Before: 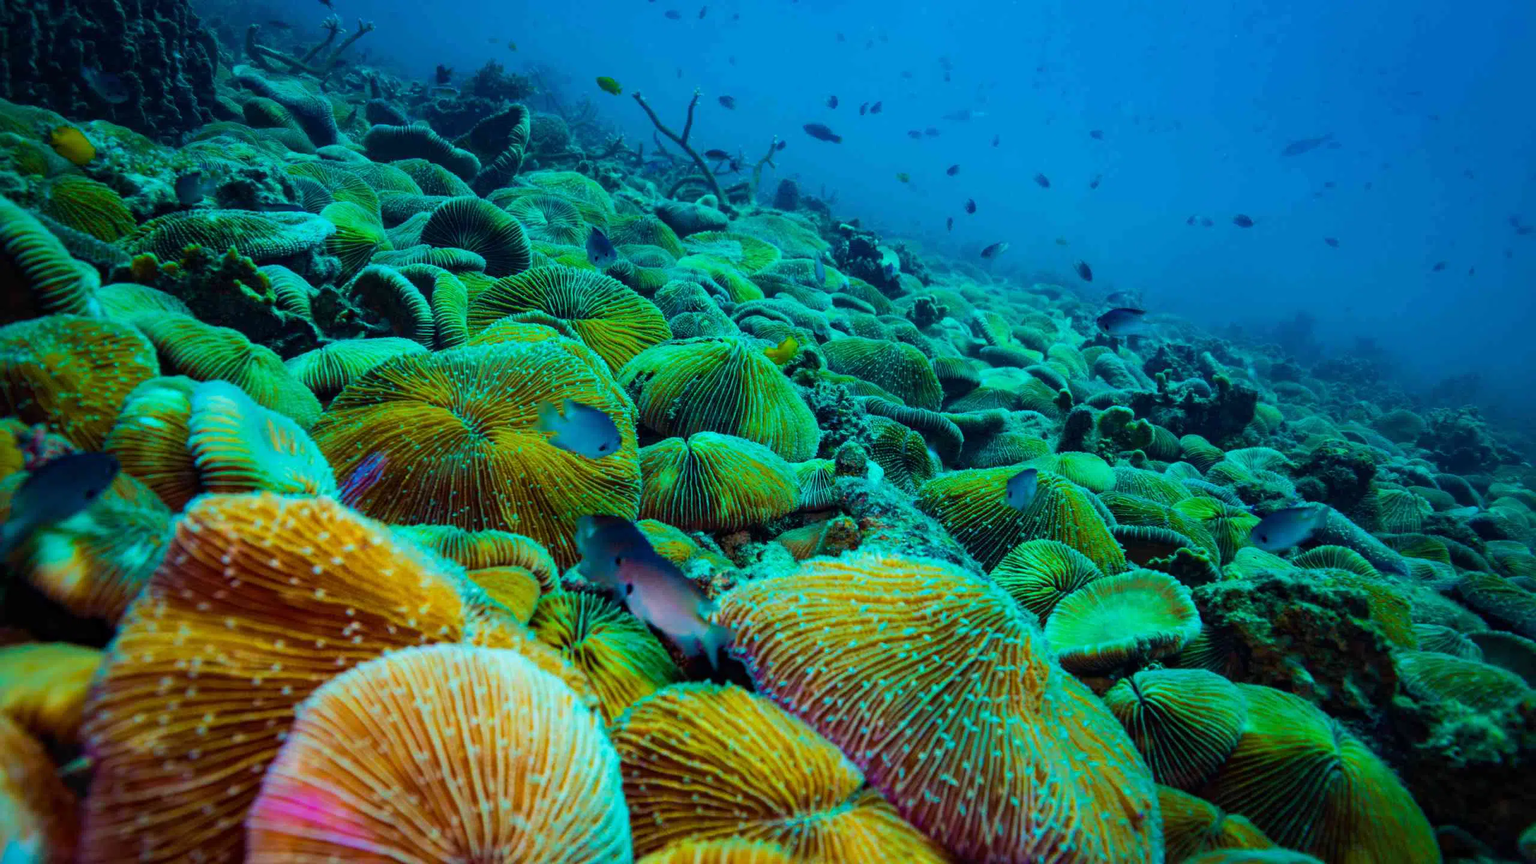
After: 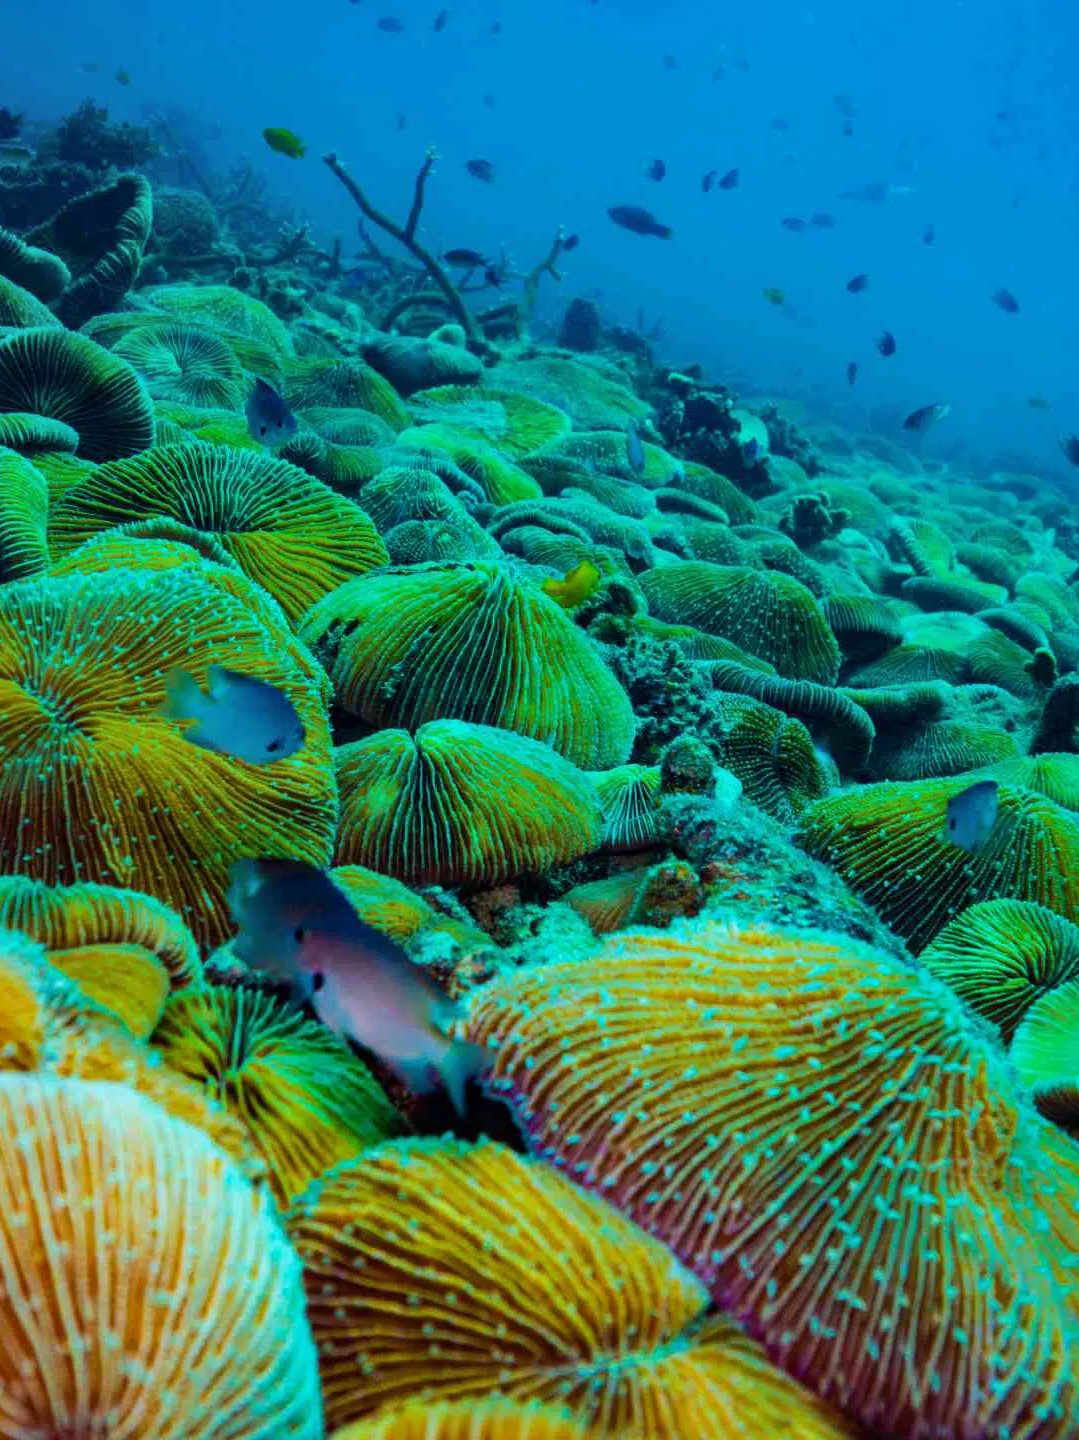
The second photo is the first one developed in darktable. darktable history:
crop: left 28.583%, right 29.231%
shadows and highlights: shadows 37.27, highlights -28.18, soften with gaussian
